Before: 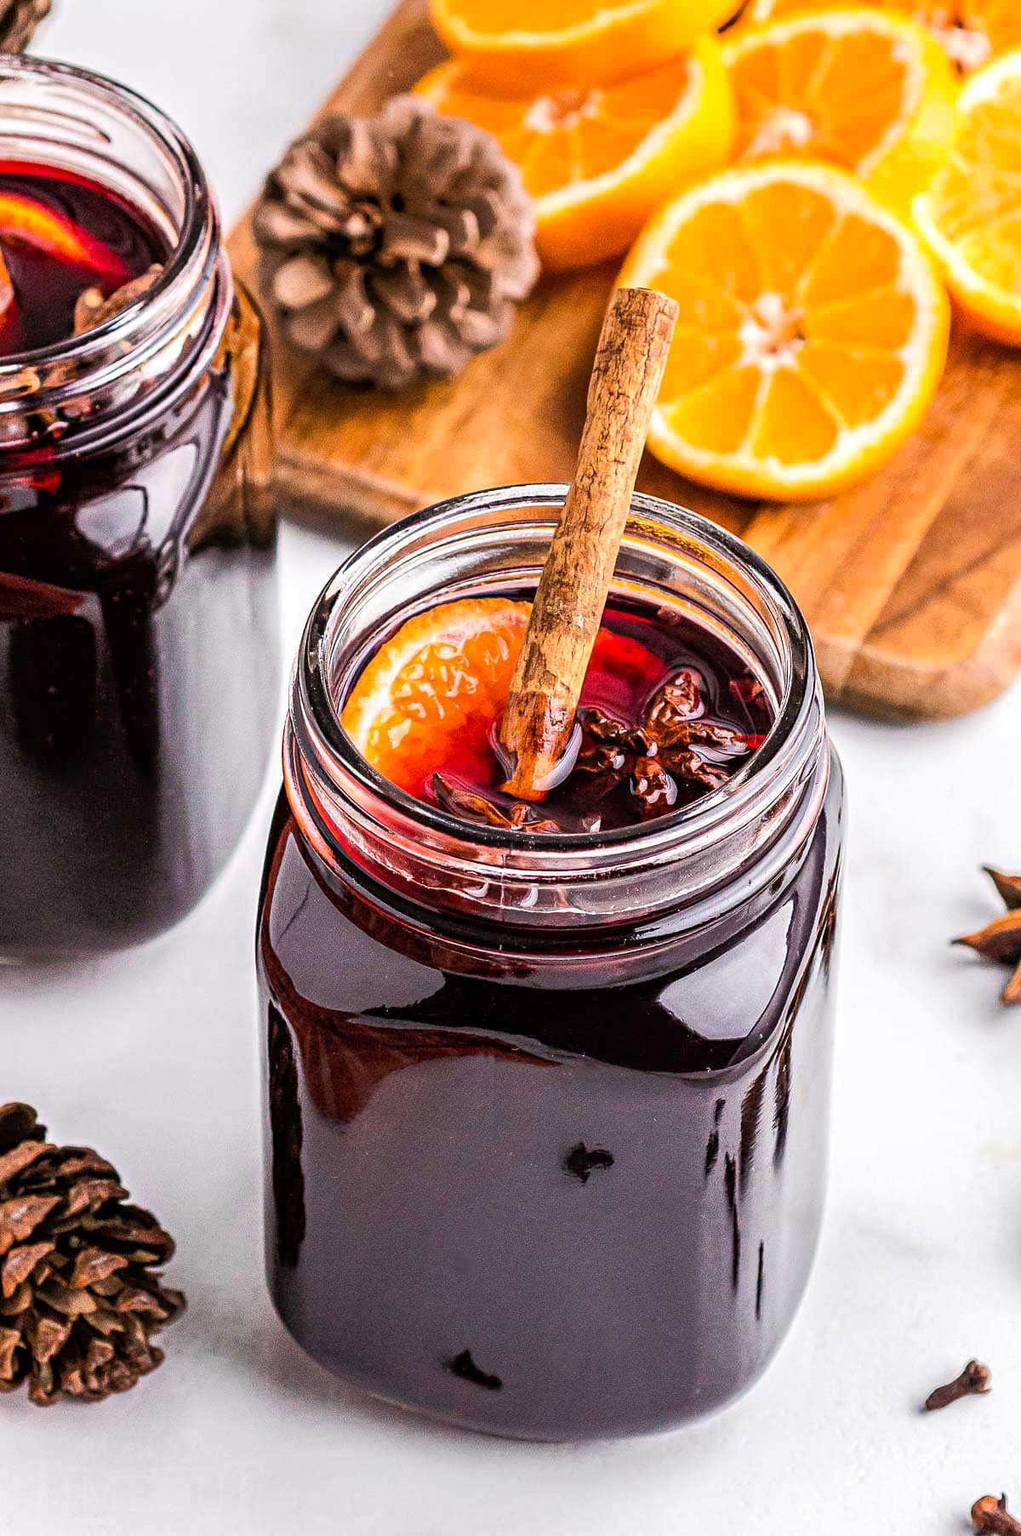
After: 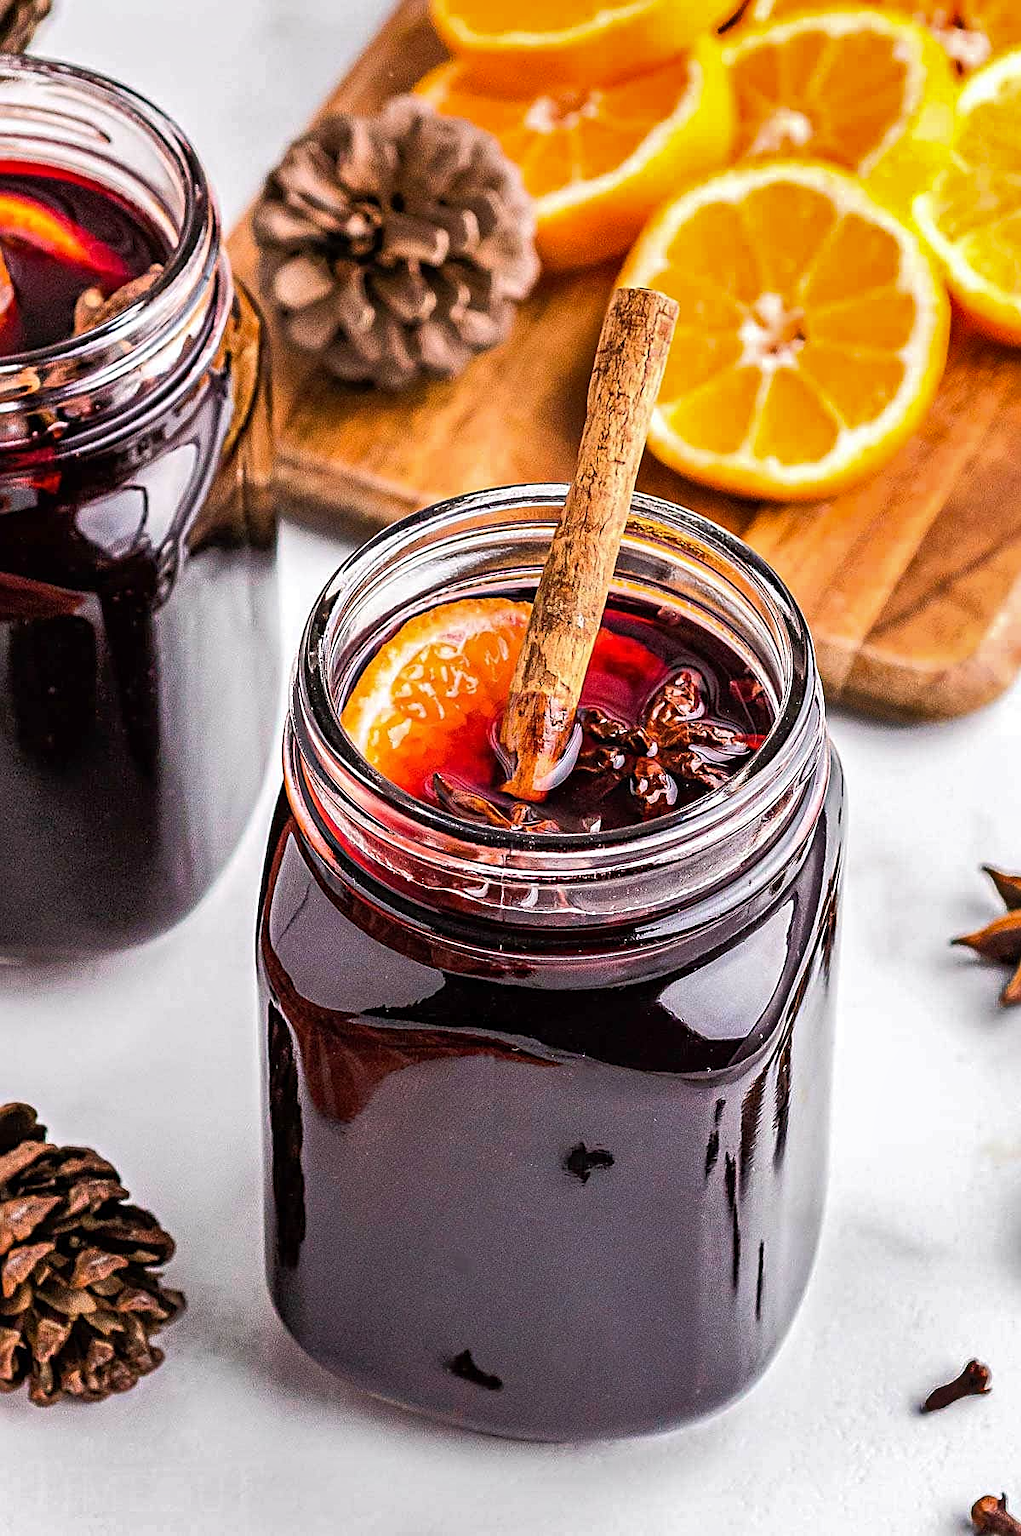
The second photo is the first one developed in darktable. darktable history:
shadows and highlights: shadows 4.69, highlights color adjustment 55.09%, soften with gaussian
sharpen: on, module defaults
